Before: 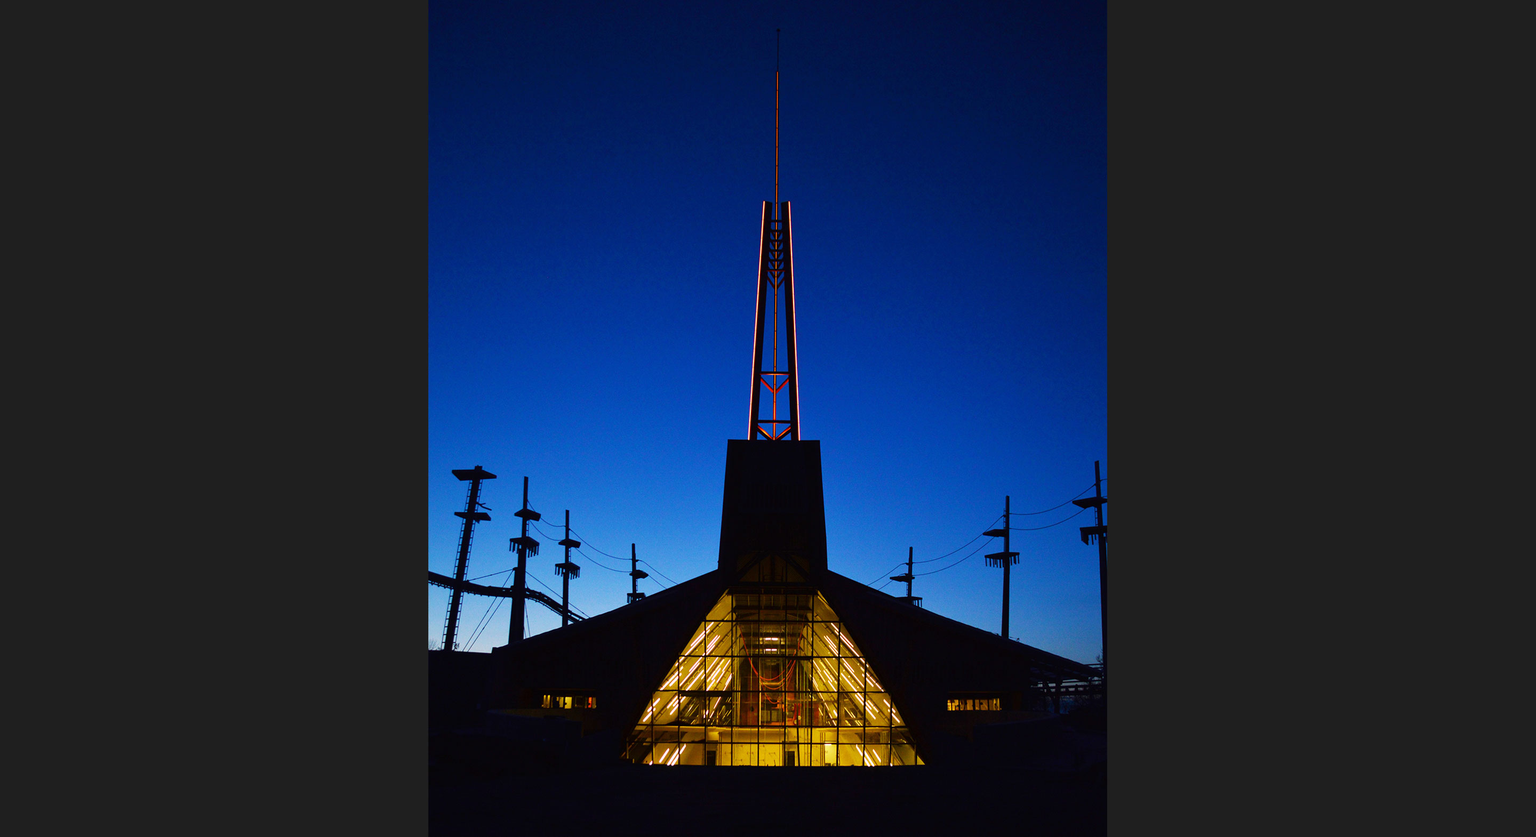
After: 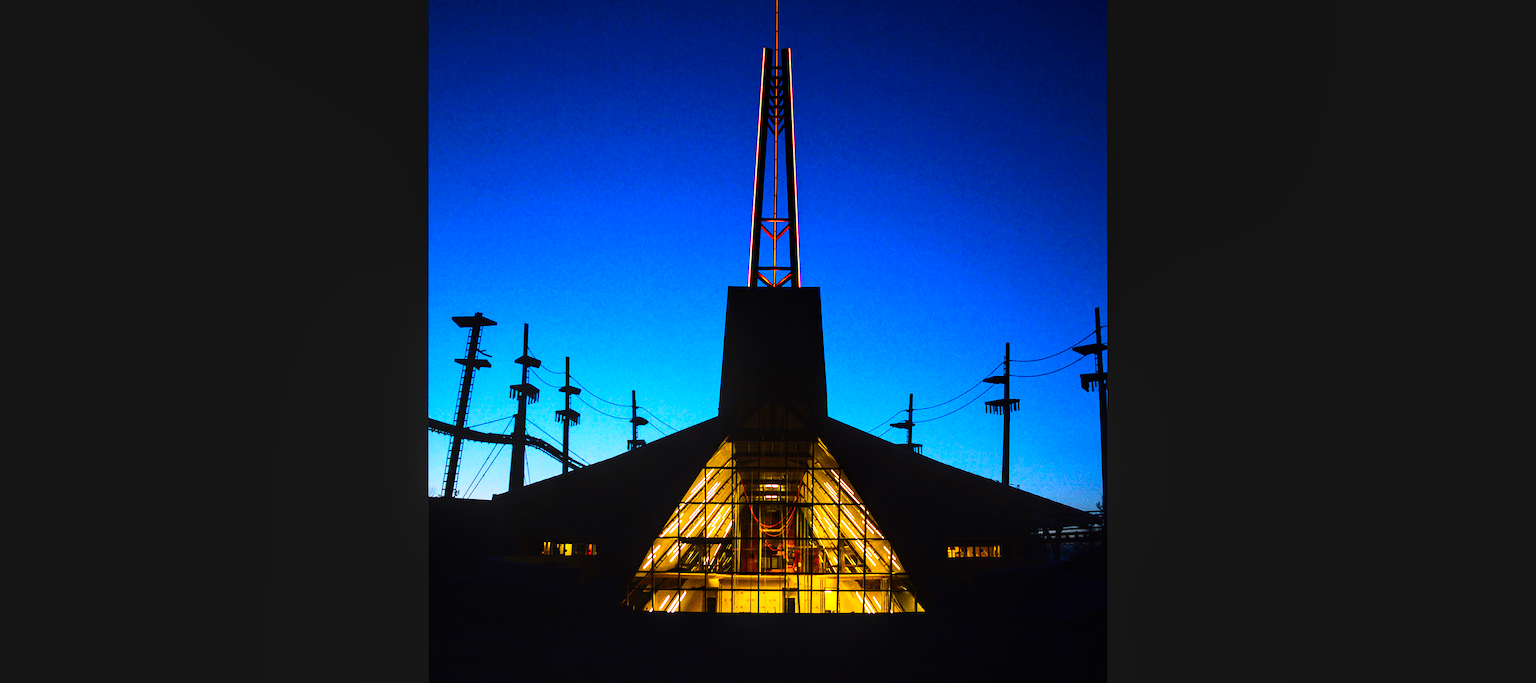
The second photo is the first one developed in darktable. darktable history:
local contrast: on, module defaults
contrast brightness saturation: contrast 0.227, brightness 0.108, saturation 0.292
tone equalizer: -8 EV -1.09 EV, -7 EV -0.981 EV, -6 EV -0.898 EV, -5 EV -0.577 EV, -3 EV 0.546 EV, -2 EV 0.869 EV, -1 EV 0.992 EV, +0 EV 1.08 EV, edges refinement/feathering 500, mask exposure compensation -1.57 EV, preserve details no
crop and rotate: top 18.404%
